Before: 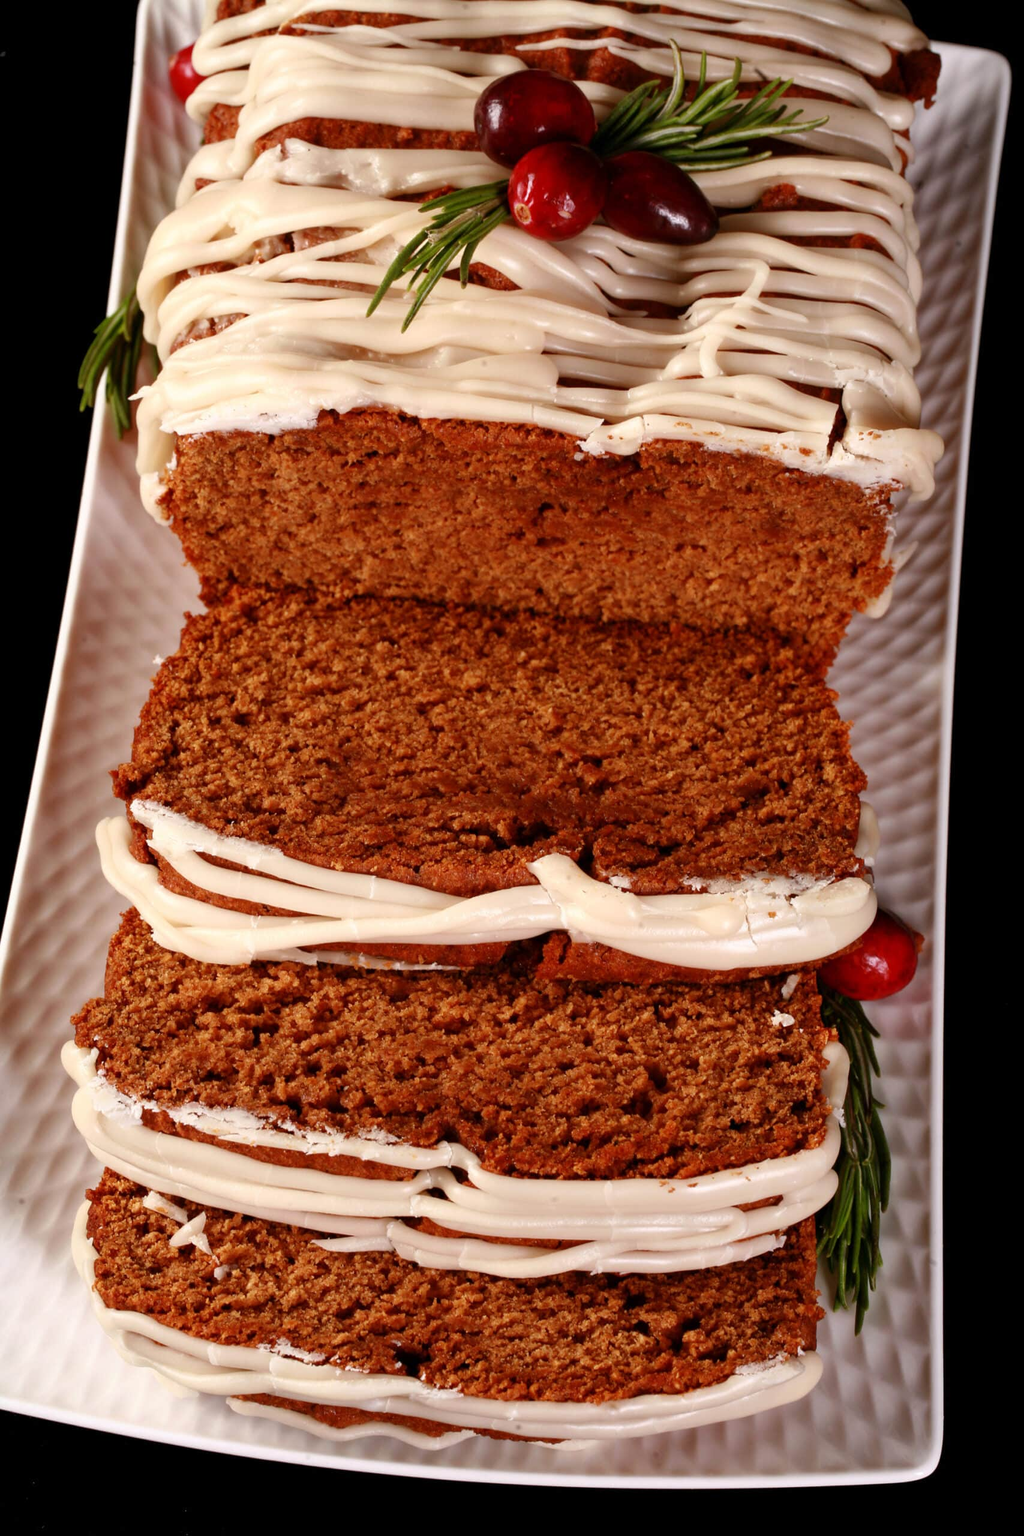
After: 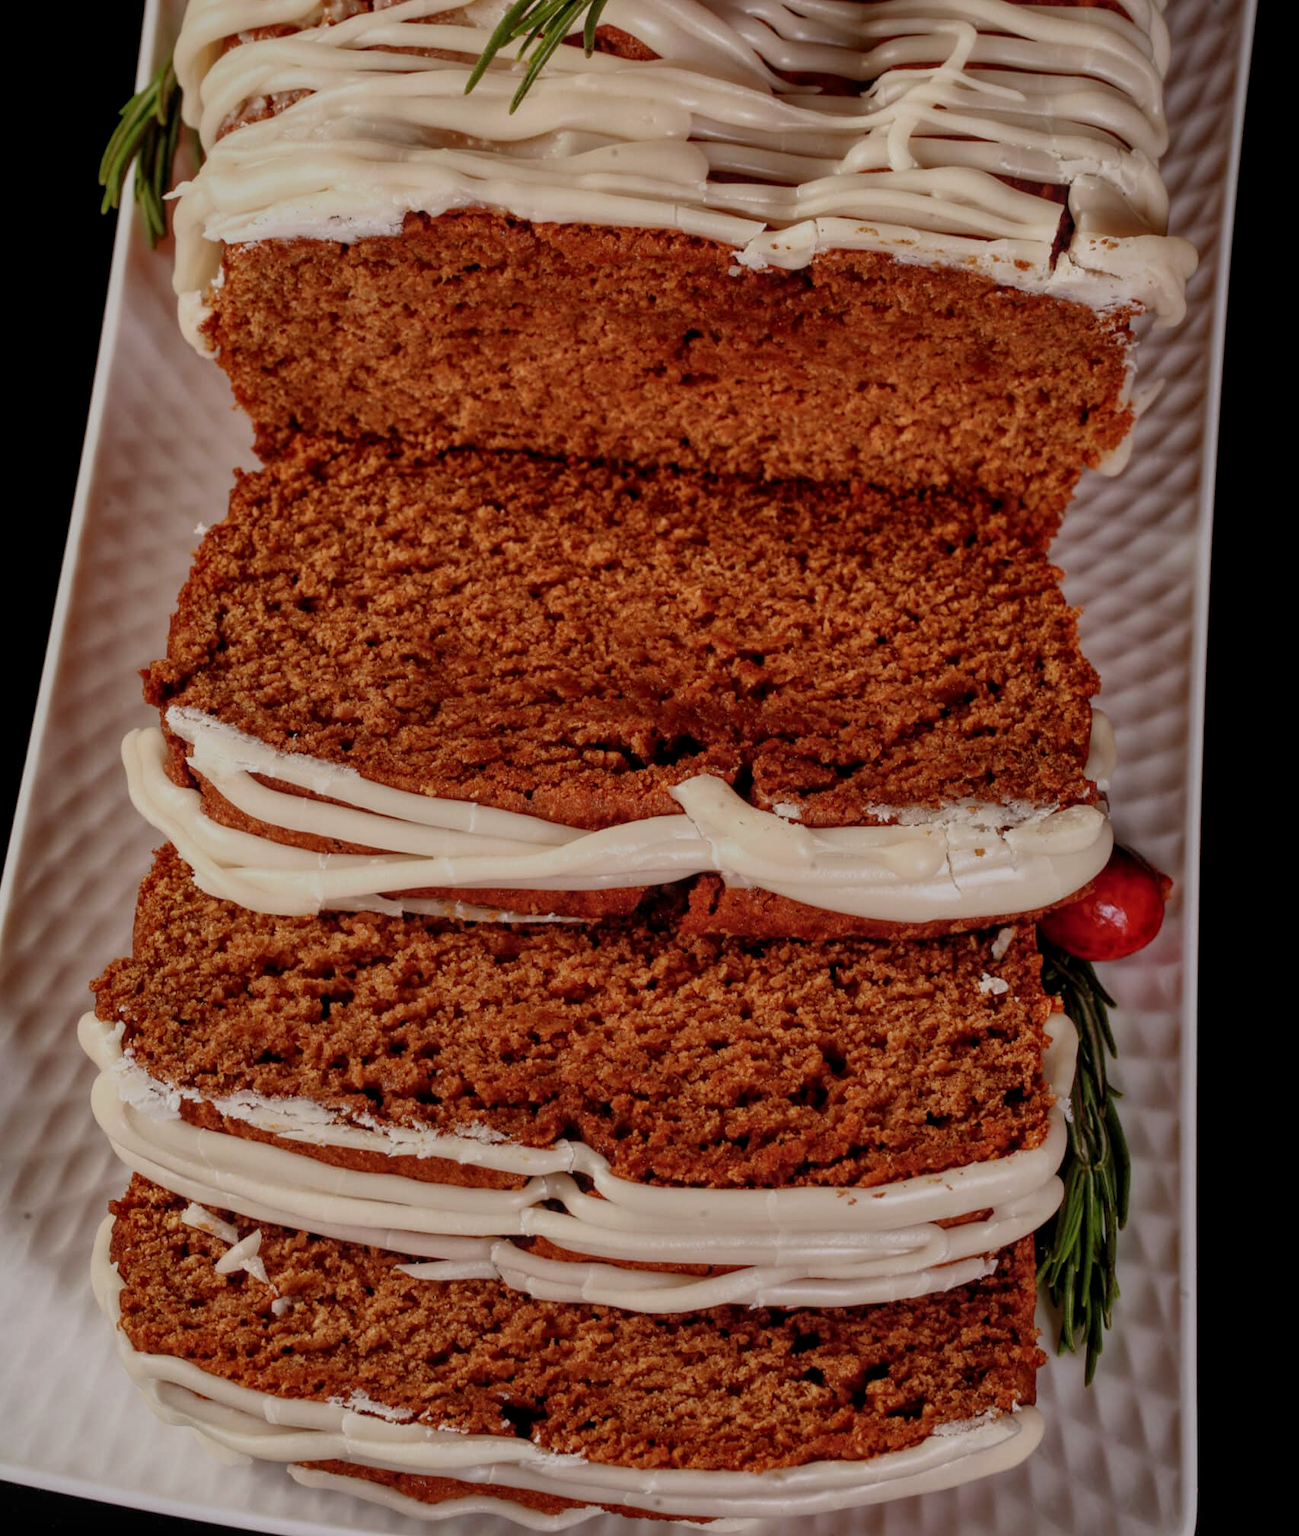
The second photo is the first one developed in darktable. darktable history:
crop and rotate: top 15.845%, bottom 5.311%
shadows and highlights: on, module defaults
local contrast: highlights 97%, shadows 84%, detail 160%, midtone range 0.2
exposure: exposure -0.915 EV, compensate exposure bias true, compensate highlight preservation false
